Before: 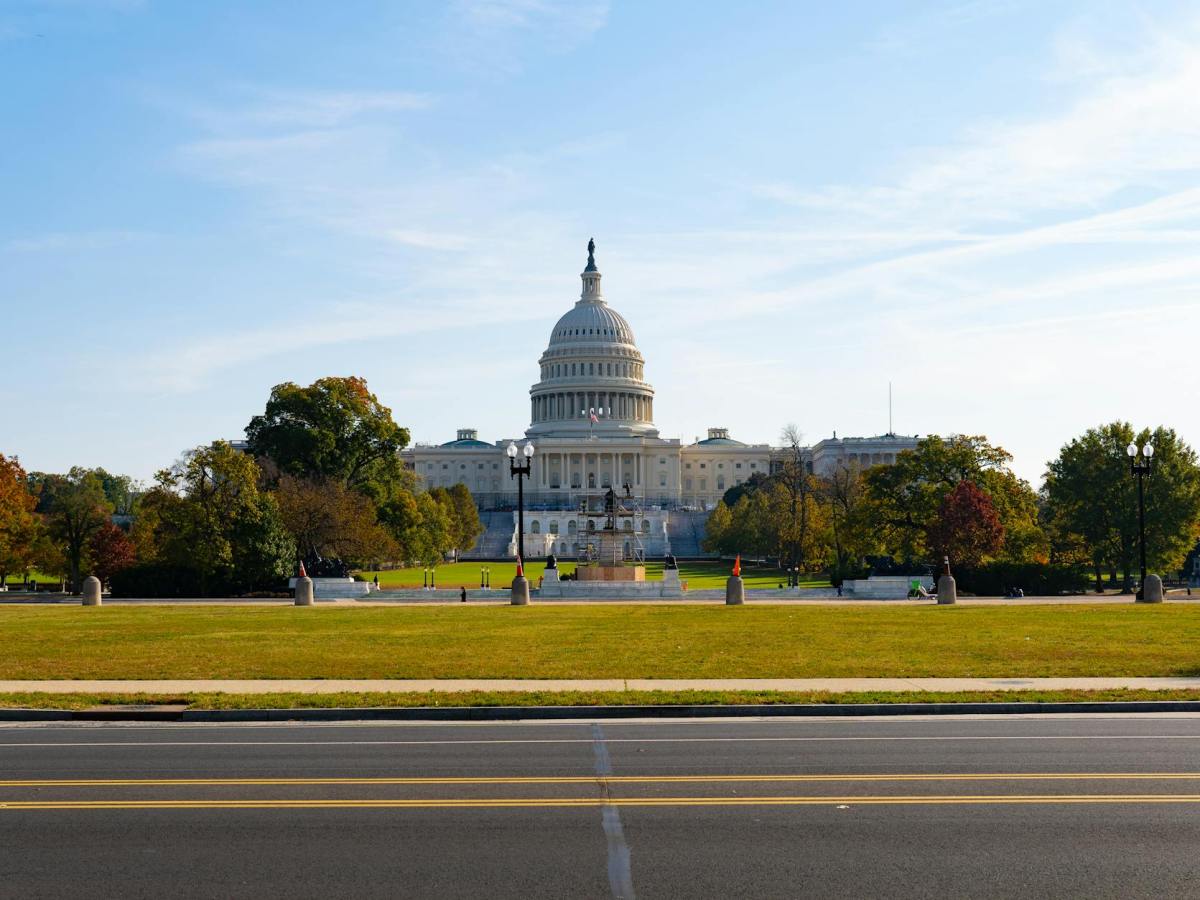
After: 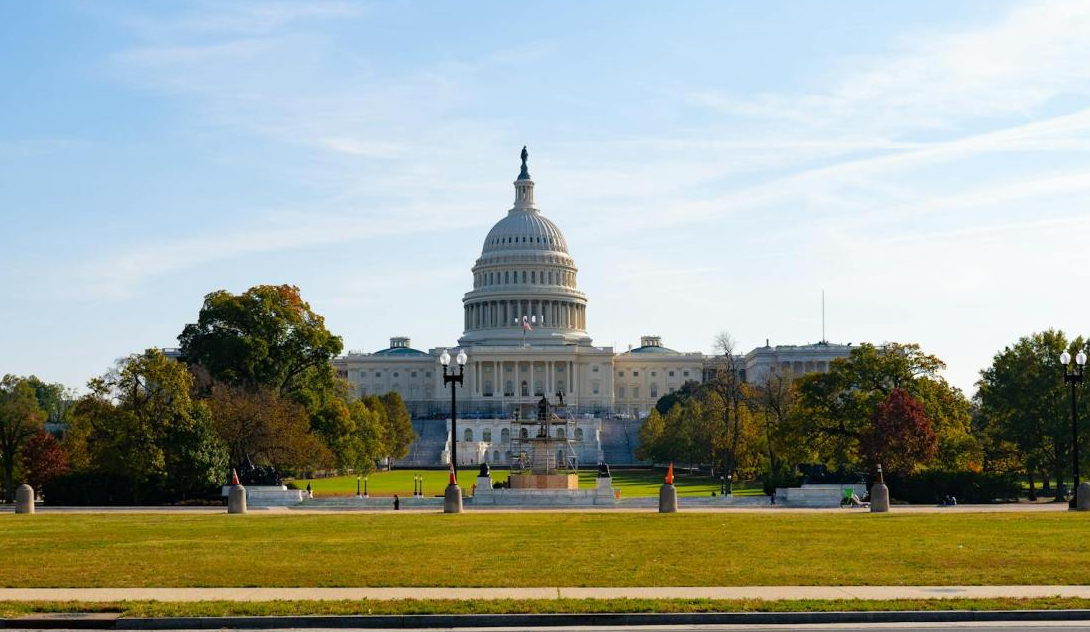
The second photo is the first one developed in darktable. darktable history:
white balance: emerald 1
crop: left 5.596%, top 10.314%, right 3.534%, bottom 19.395%
